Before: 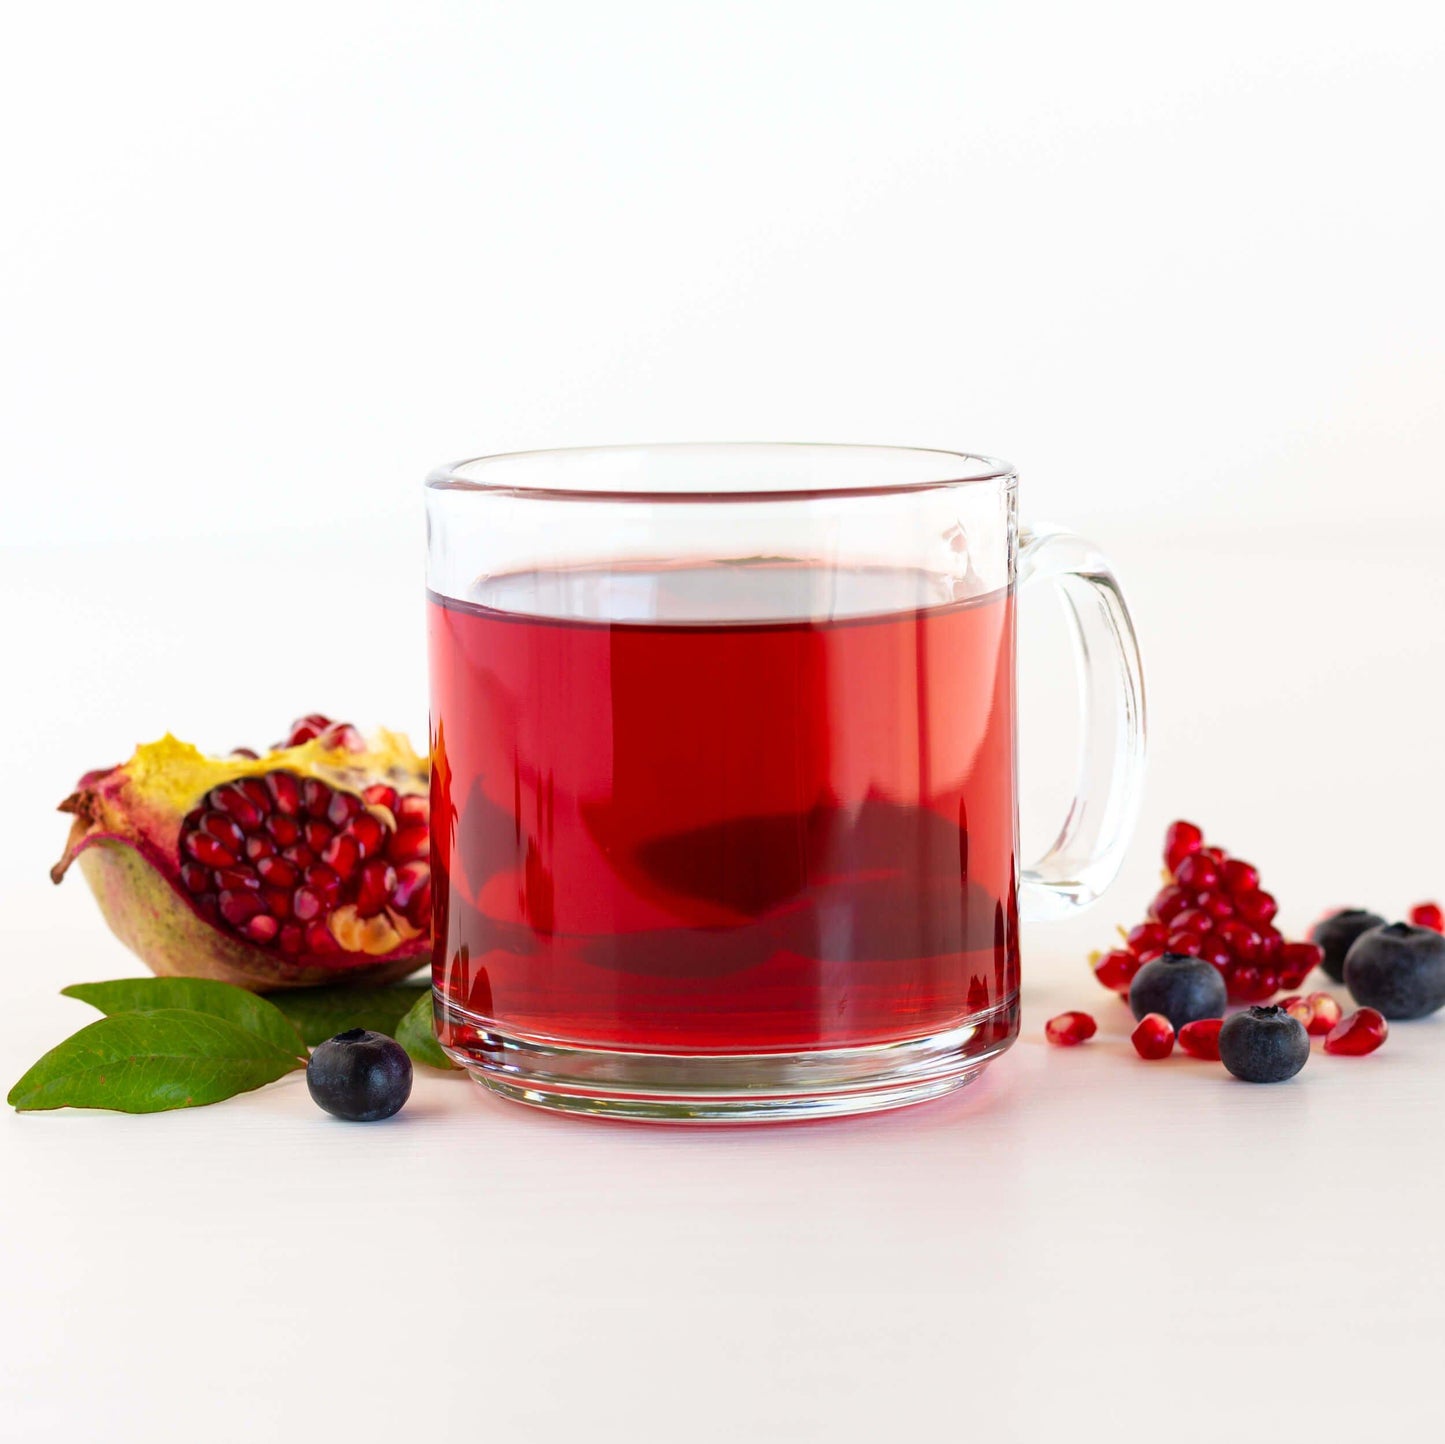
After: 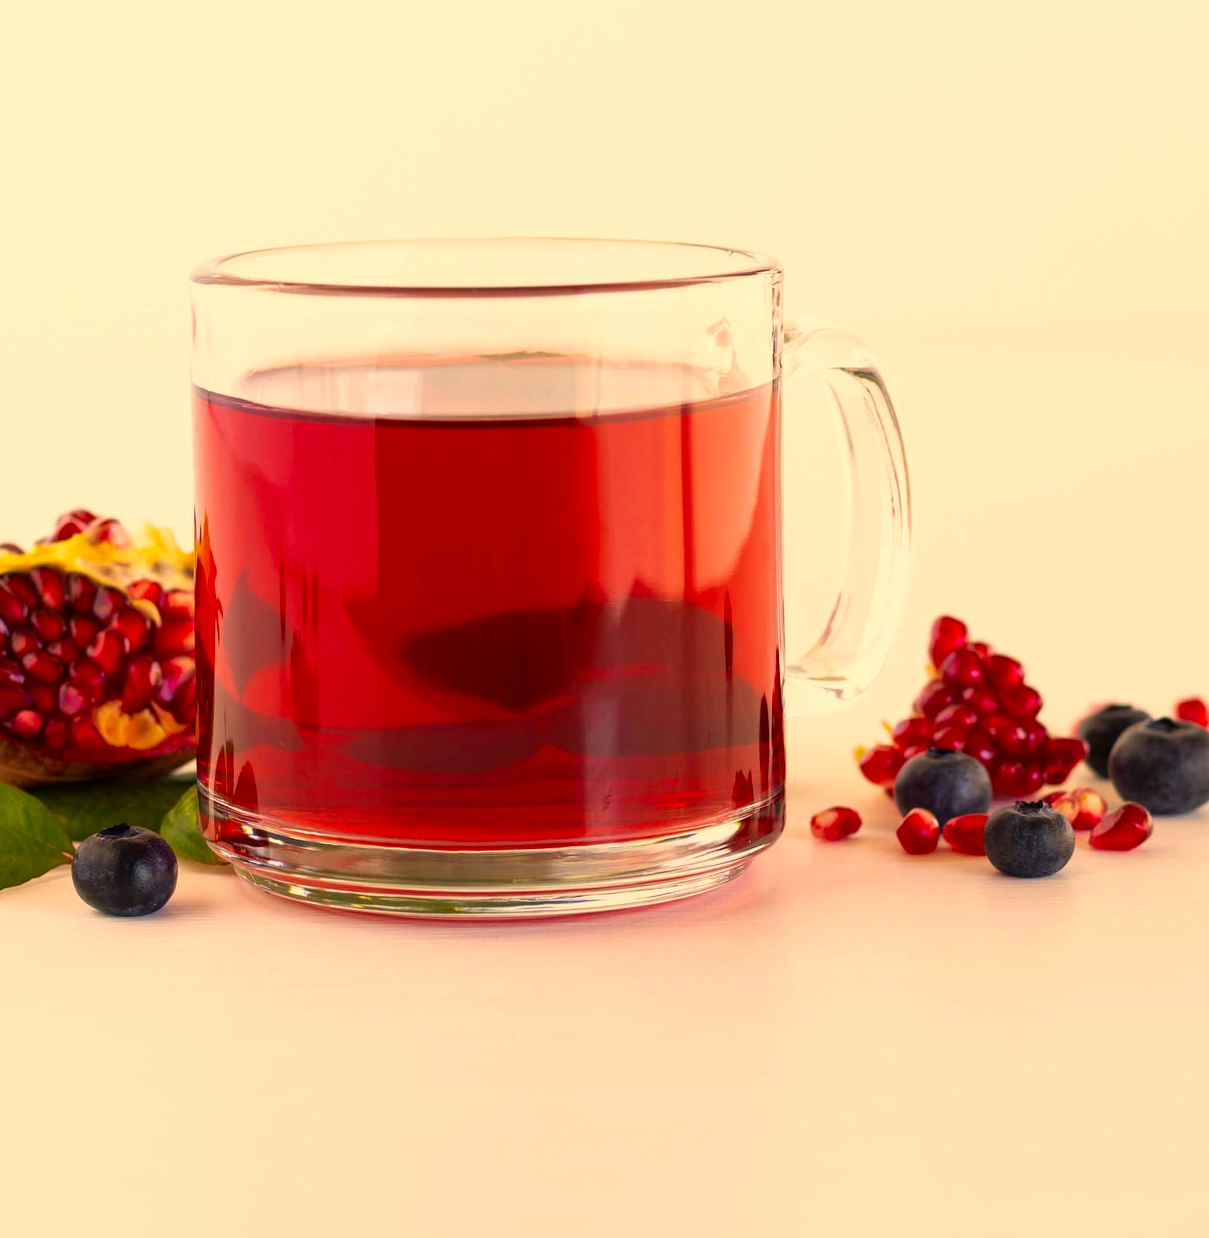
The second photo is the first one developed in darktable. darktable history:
color correction: highlights a* 15, highlights b* 31.55
crop: left 16.315%, top 14.246%
